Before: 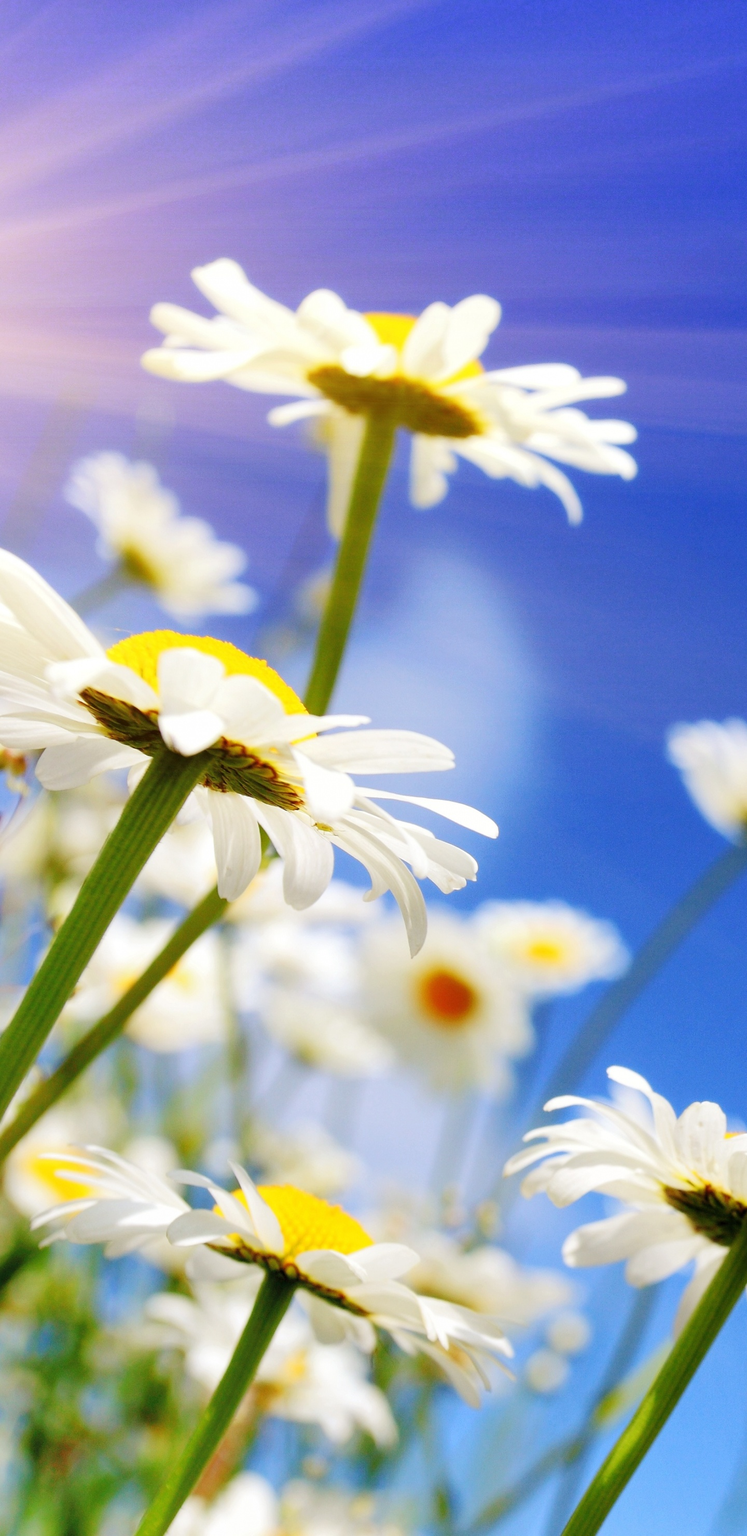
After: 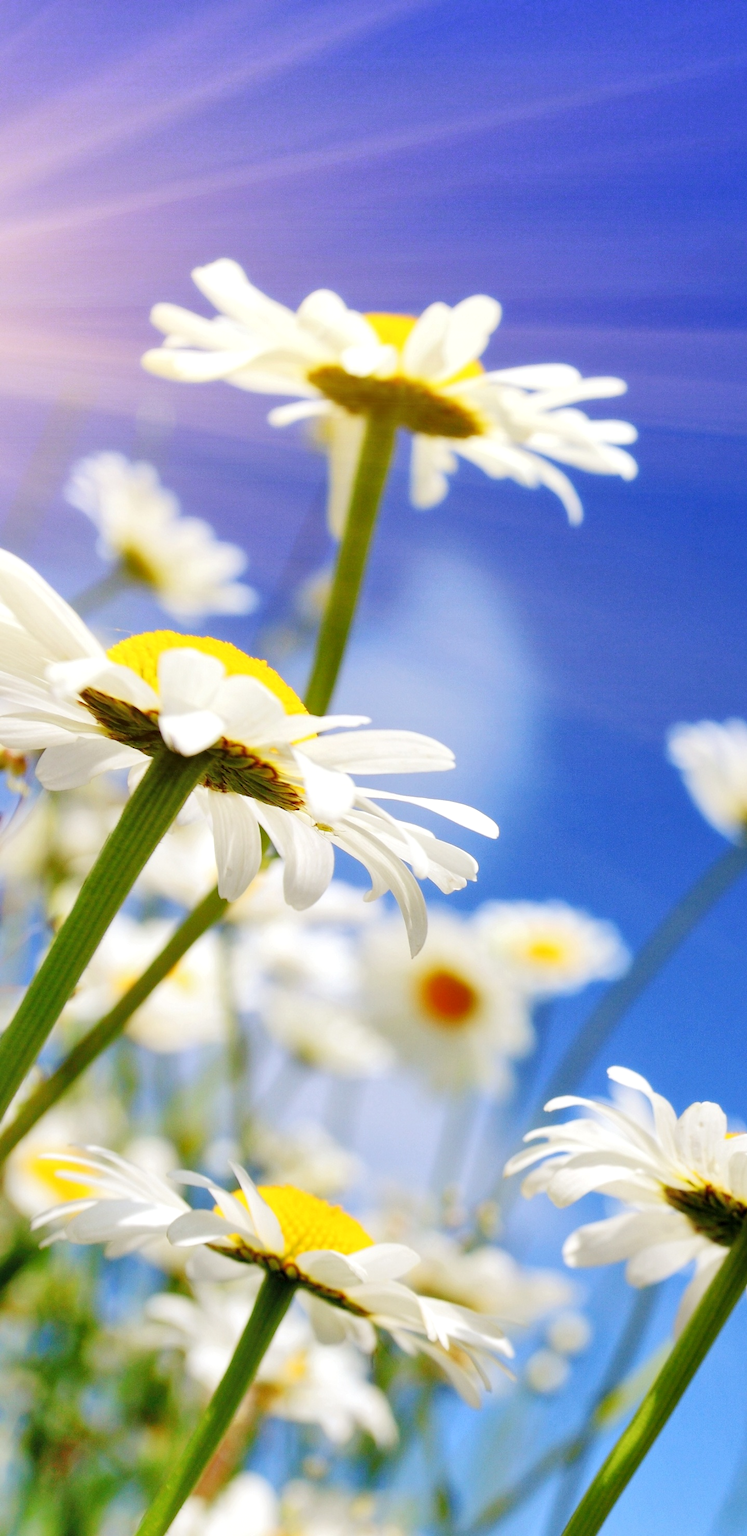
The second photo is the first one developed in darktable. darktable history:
local contrast: mode bilateral grid, contrast 20, coarseness 50, detail 119%, midtone range 0.2
